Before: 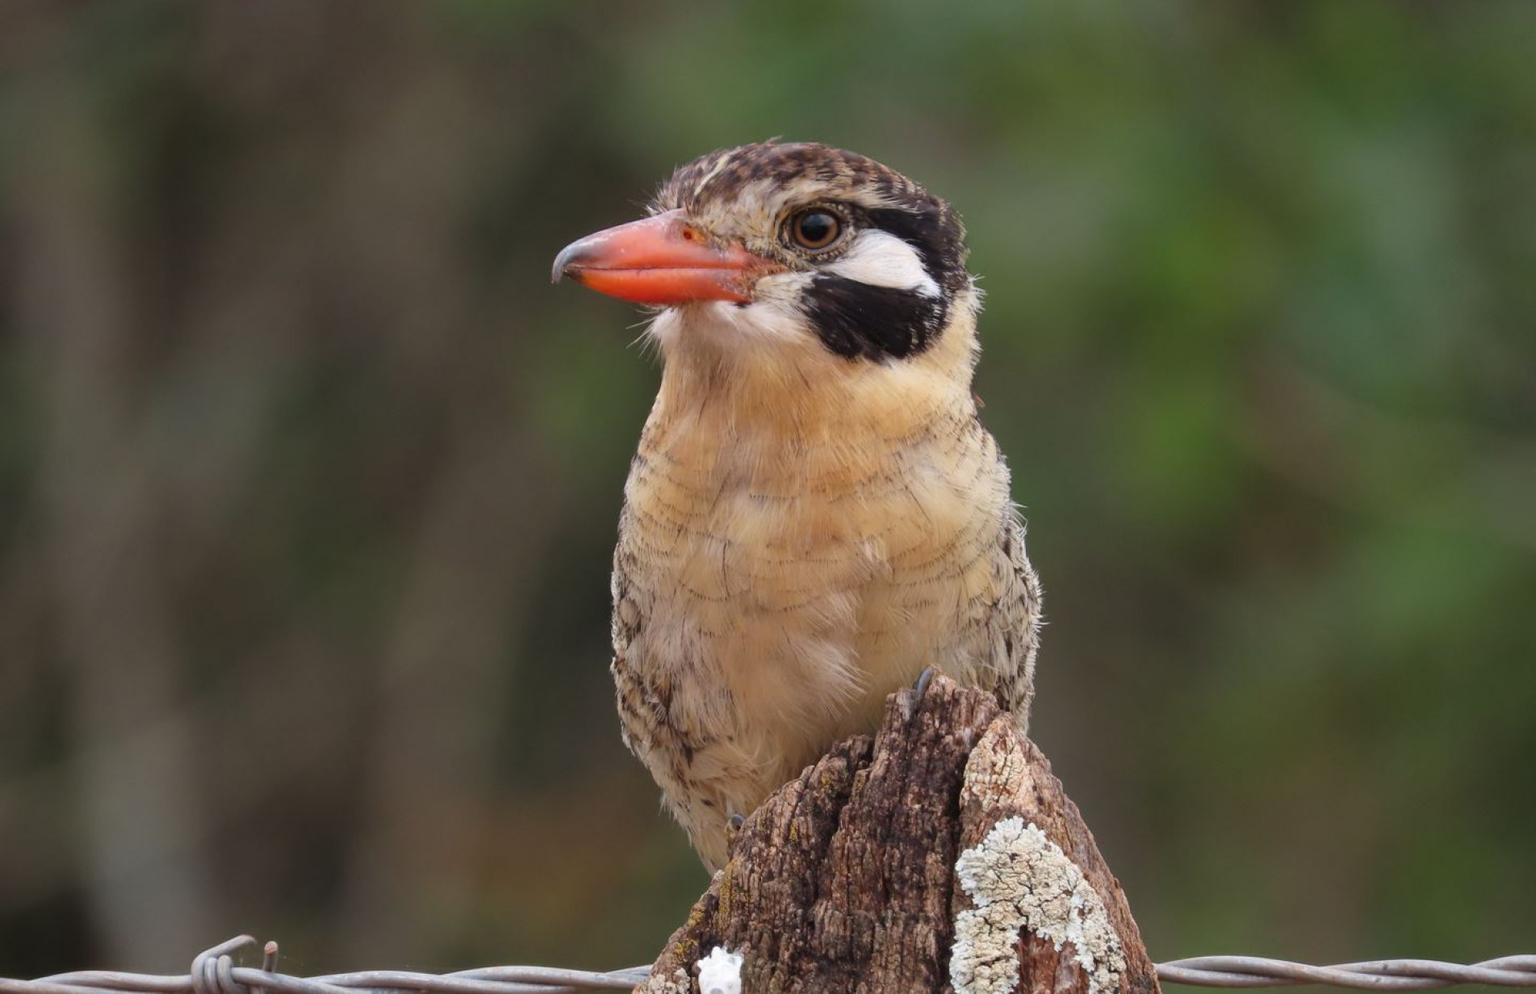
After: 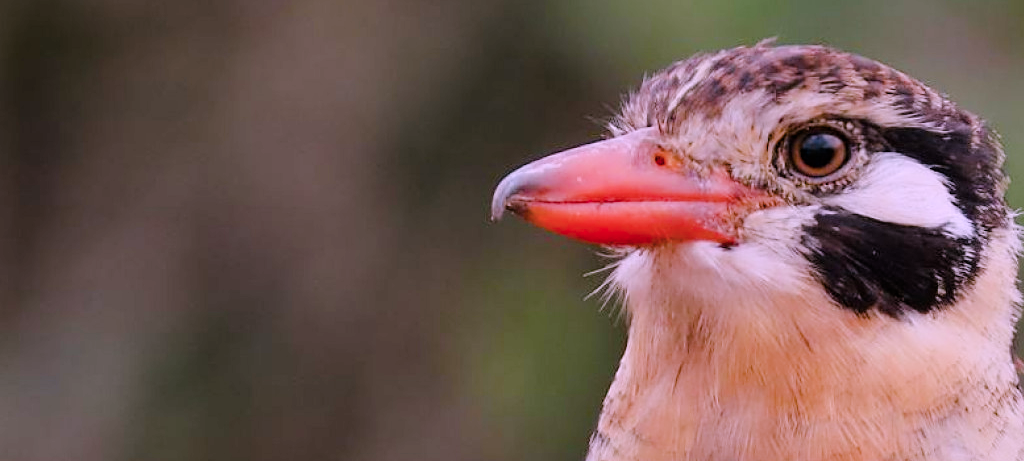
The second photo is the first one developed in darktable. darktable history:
exposure: black level correction 0.001, exposure 0.498 EV, compensate highlight preservation false
crop: left 10.09%, top 10.646%, right 36.06%, bottom 51.899%
color balance rgb: power › luminance -9.144%, perceptual saturation grading › global saturation 20%, perceptual saturation grading › highlights -25.109%, perceptual saturation grading › shadows 49.633%, perceptual brilliance grading › mid-tones 9.54%, perceptual brilliance grading › shadows 15.462%
filmic rgb: black relative exposure -7.65 EV, white relative exposure 4.56 EV, threshold 3.03 EV, hardness 3.61, enable highlight reconstruction true
sharpen: on, module defaults
color correction: highlights a* 15.58, highlights b* -20.7
